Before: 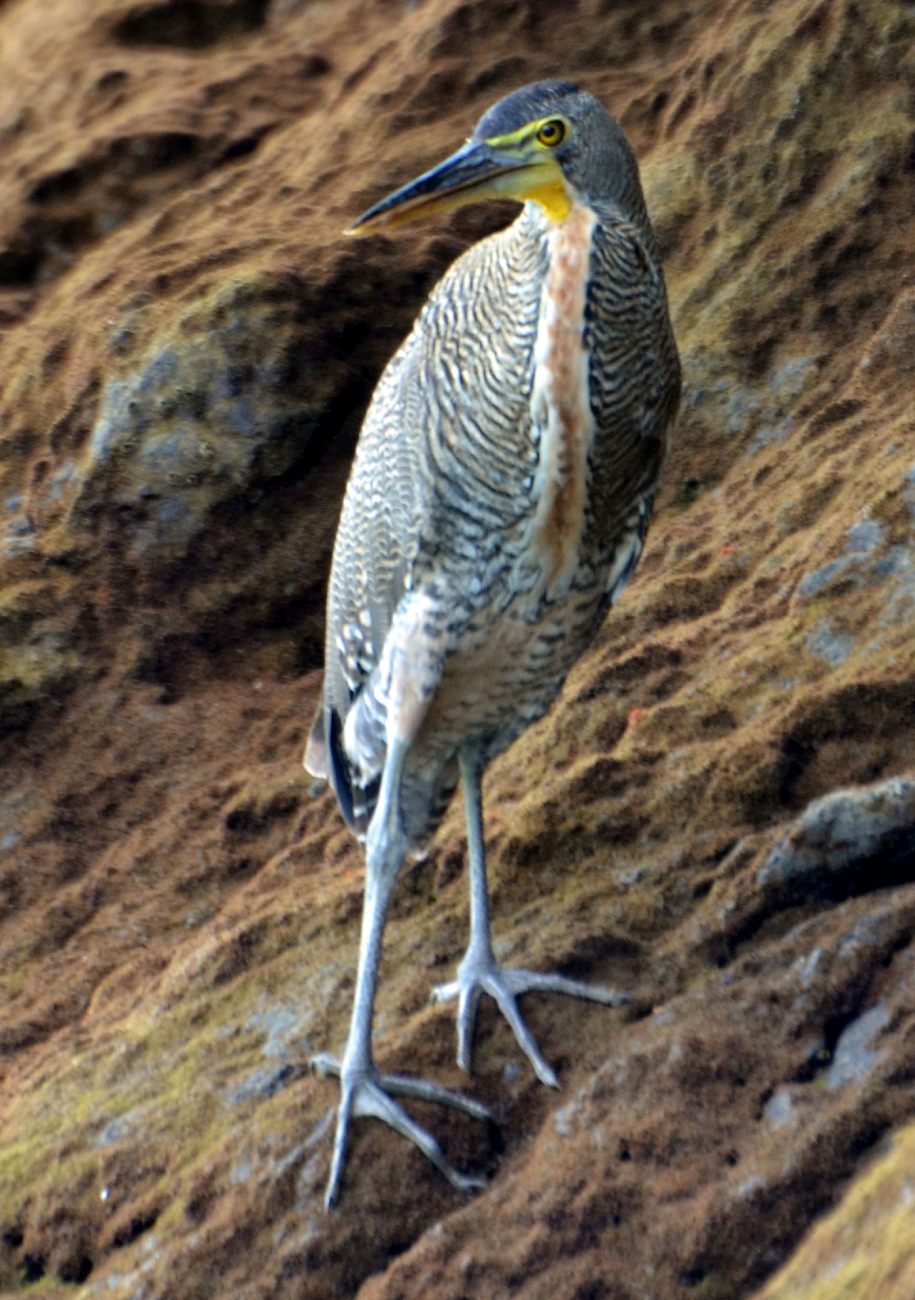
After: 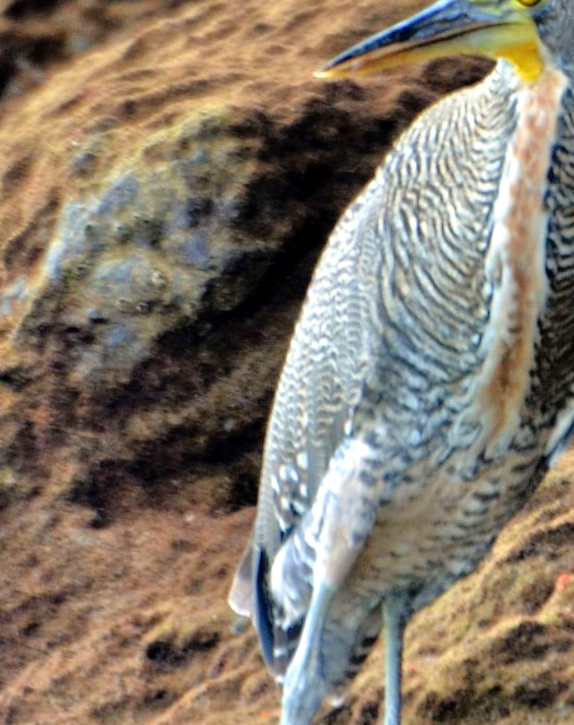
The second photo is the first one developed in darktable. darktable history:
crop and rotate: angle -4.99°, left 2.122%, top 6.945%, right 27.566%, bottom 30.519%
tone equalizer: -7 EV 0.15 EV, -6 EV 0.6 EV, -5 EV 1.15 EV, -4 EV 1.33 EV, -3 EV 1.15 EV, -2 EV 0.6 EV, -1 EV 0.15 EV, mask exposure compensation -0.5 EV
